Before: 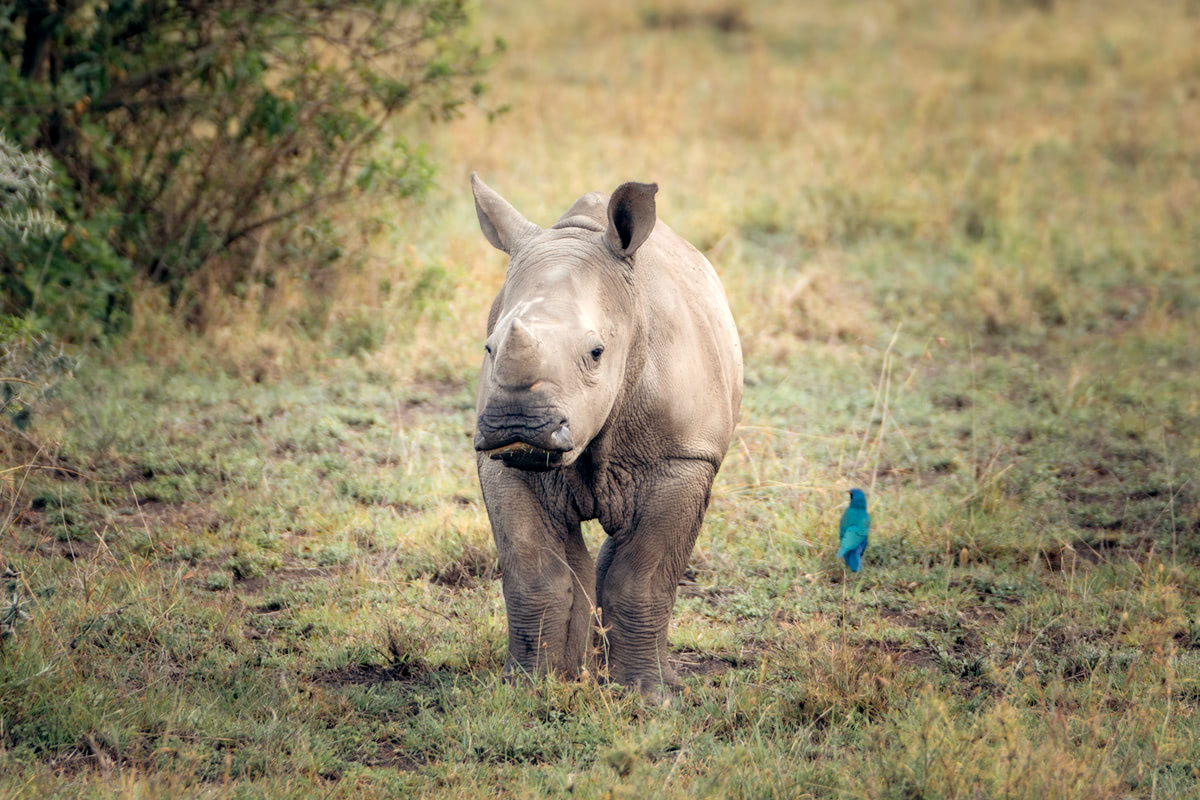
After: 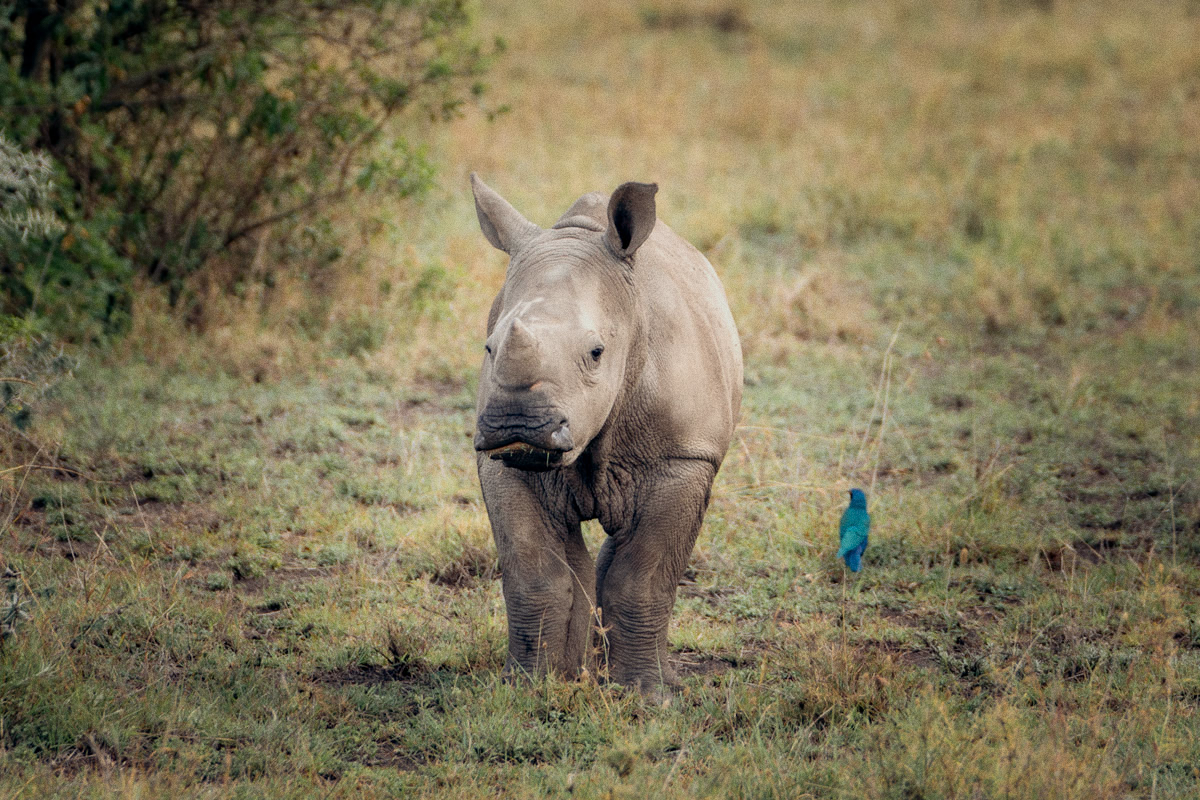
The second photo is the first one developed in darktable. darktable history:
exposure: exposure -0.462 EV, compensate highlight preservation false
grain: on, module defaults
